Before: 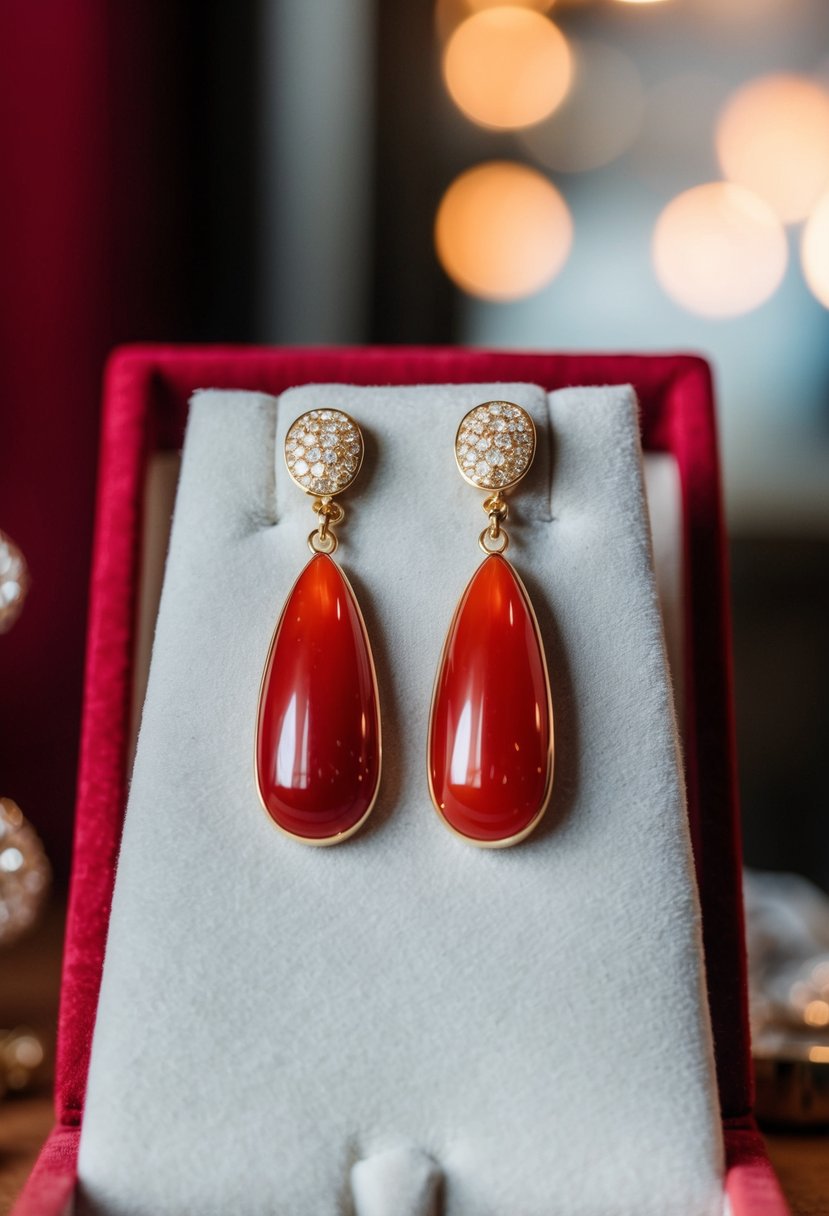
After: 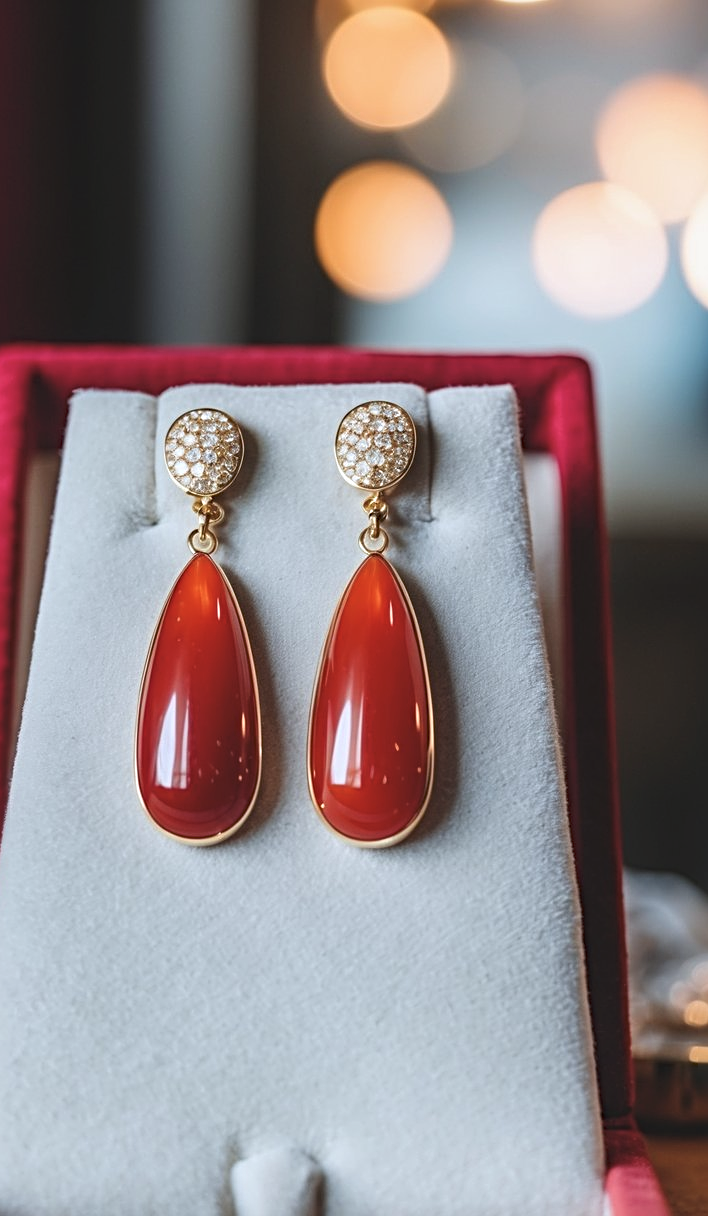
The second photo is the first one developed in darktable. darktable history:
crop and rotate: left 14.584%
white balance: red 0.974, blue 1.044
color balance: lift [1.007, 1, 1, 1], gamma [1.097, 1, 1, 1]
sharpen: radius 4
